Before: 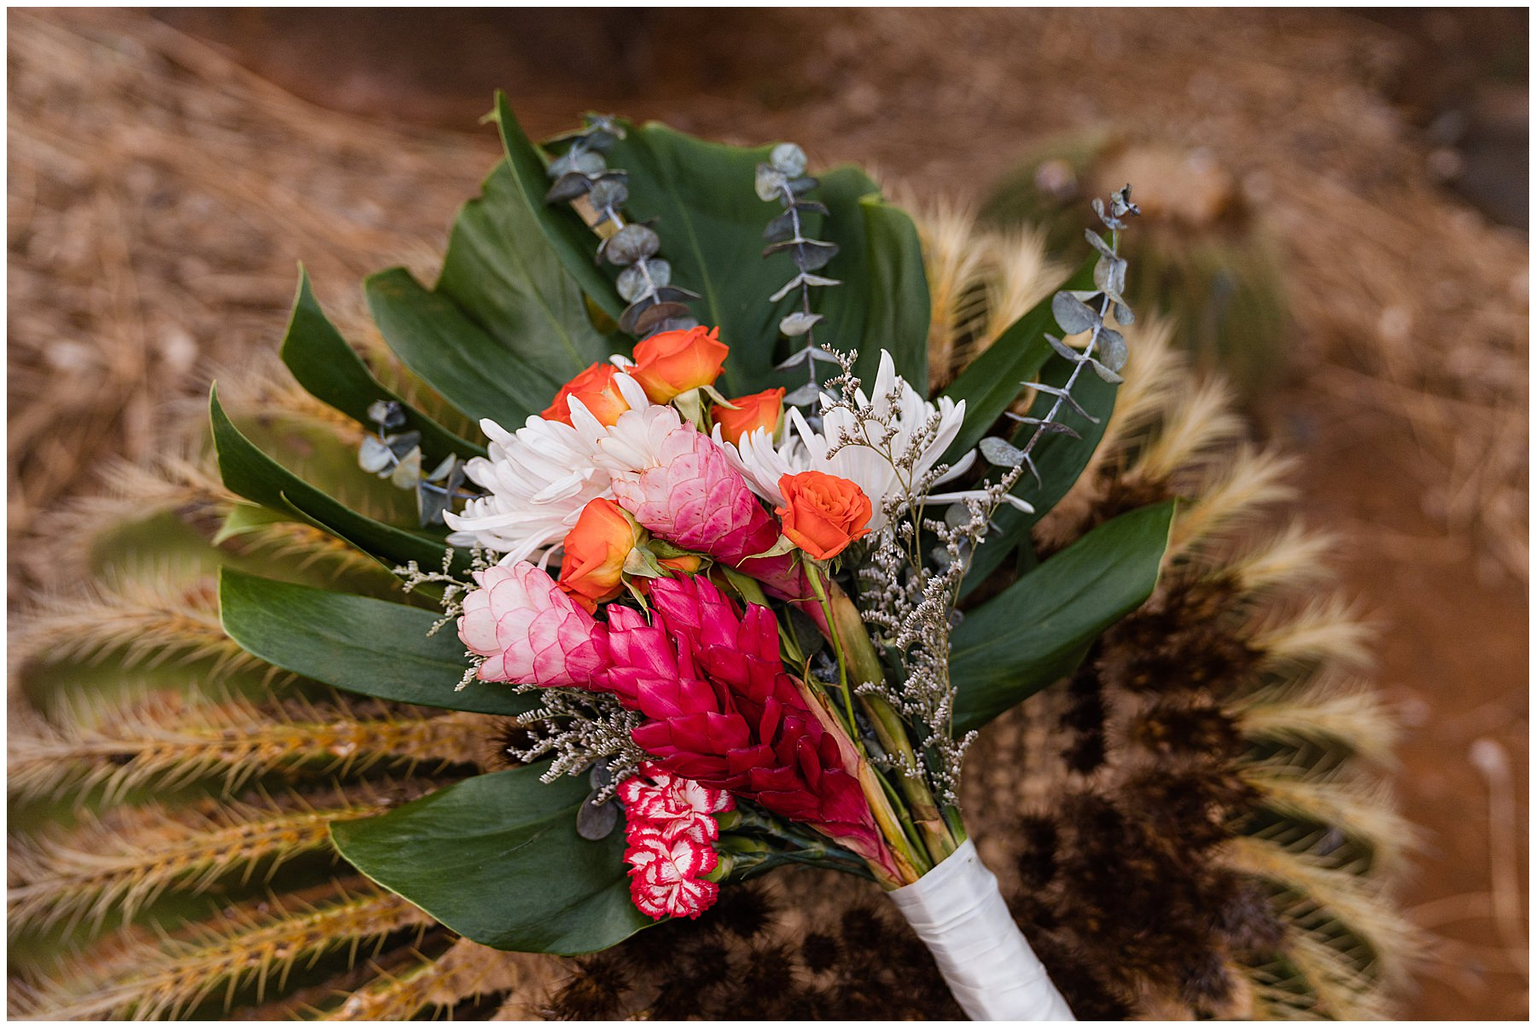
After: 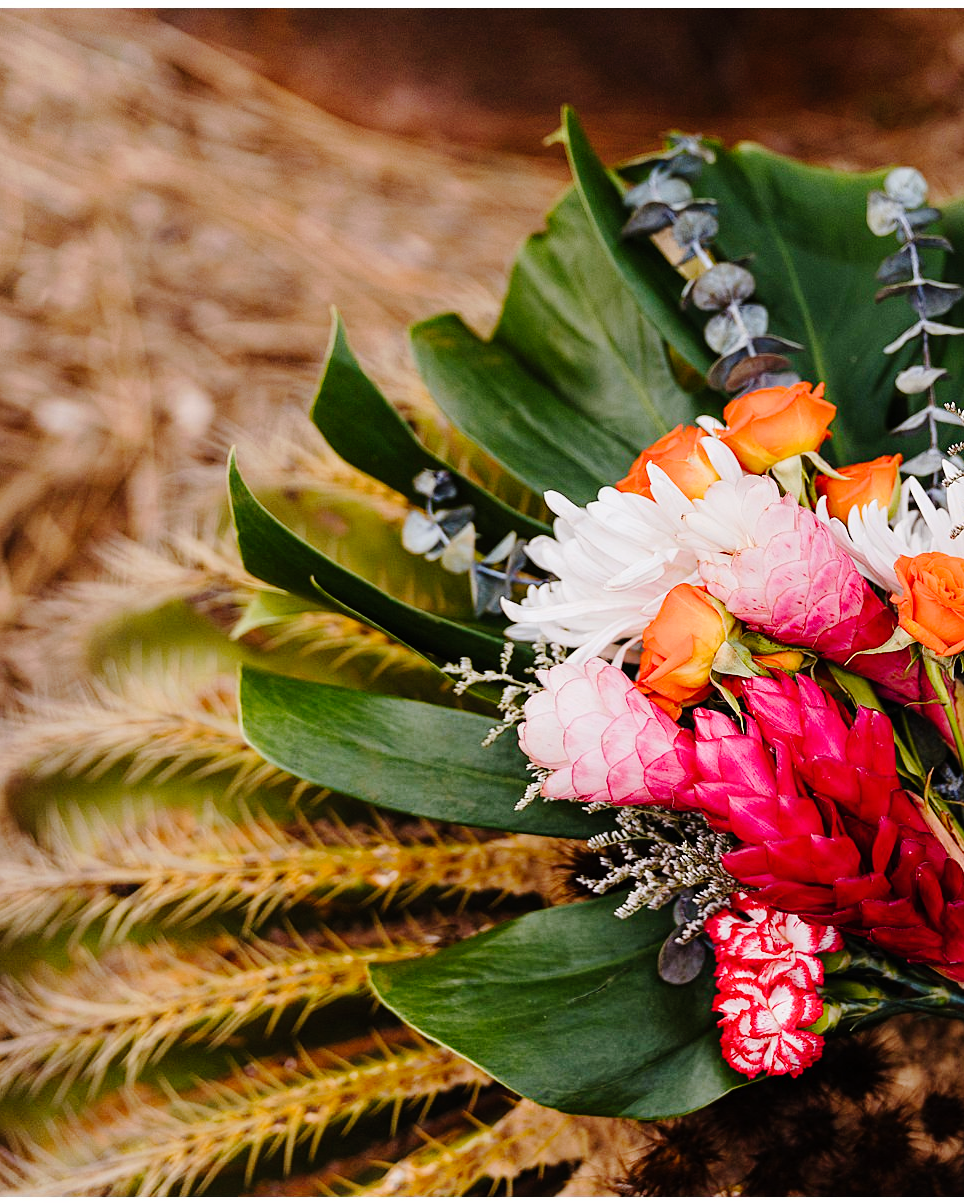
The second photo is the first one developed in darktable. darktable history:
tone curve: curves: ch0 [(0, 0) (0.003, 0.002) (0.011, 0.007) (0.025, 0.014) (0.044, 0.023) (0.069, 0.033) (0.1, 0.052) (0.136, 0.081) (0.177, 0.134) (0.224, 0.205) (0.277, 0.296) (0.335, 0.401) (0.399, 0.501) (0.468, 0.589) (0.543, 0.658) (0.623, 0.738) (0.709, 0.804) (0.801, 0.871) (0.898, 0.93) (1, 1)], preserve colors none
tone equalizer: smoothing diameter 2.1%, edges refinement/feathering 19.19, mask exposure compensation -1.57 EV, filter diffusion 5
crop: left 1.034%, right 45.408%, bottom 0.084%
